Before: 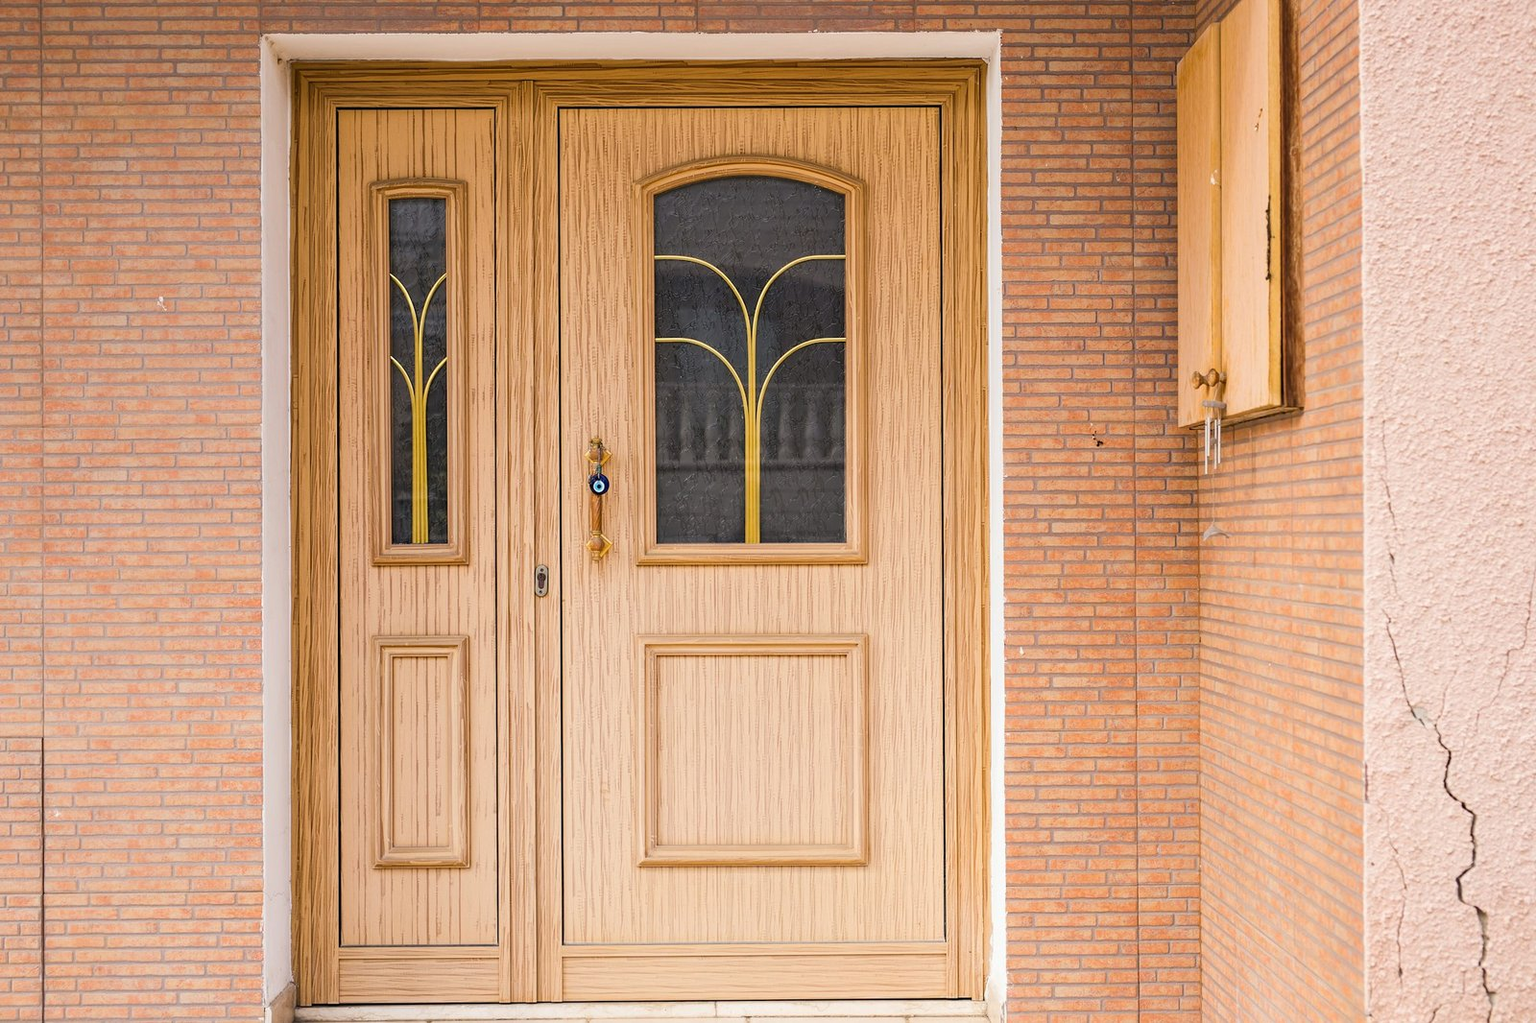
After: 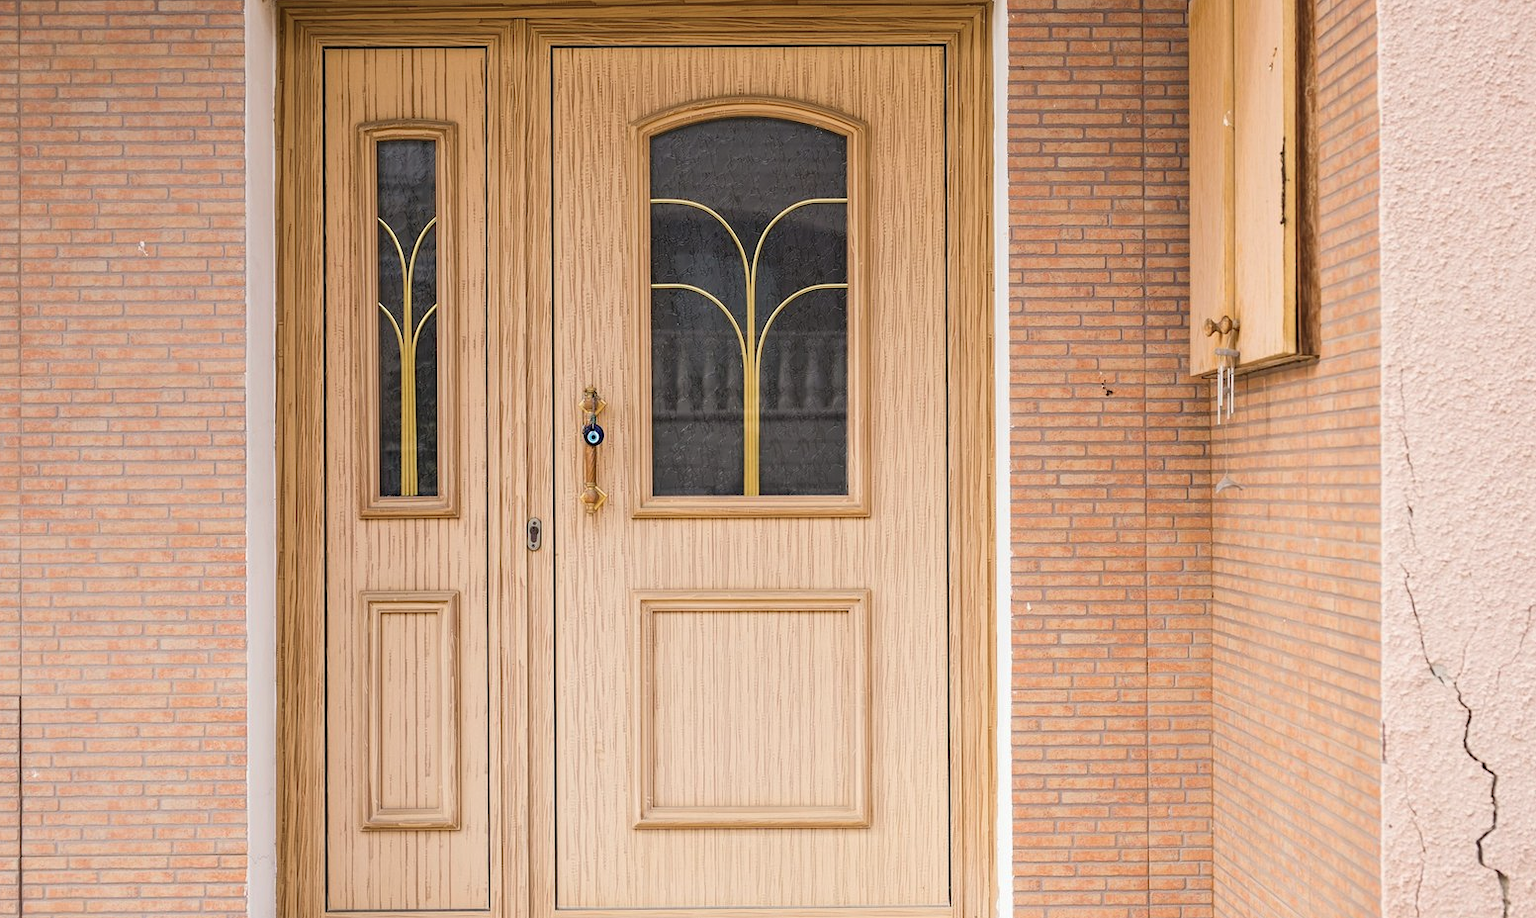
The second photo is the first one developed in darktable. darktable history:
crop: left 1.507%, top 6.147%, right 1.379%, bottom 6.637%
color zones: curves: ch0 [(0, 0.5) (0.143, 0.5) (0.286, 0.5) (0.429, 0.504) (0.571, 0.5) (0.714, 0.509) (0.857, 0.5) (1, 0.5)]; ch1 [(0, 0.425) (0.143, 0.425) (0.286, 0.375) (0.429, 0.405) (0.571, 0.5) (0.714, 0.47) (0.857, 0.425) (1, 0.435)]; ch2 [(0, 0.5) (0.143, 0.5) (0.286, 0.5) (0.429, 0.517) (0.571, 0.5) (0.714, 0.51) (0.857, 0.5) (1, 0.5)]
